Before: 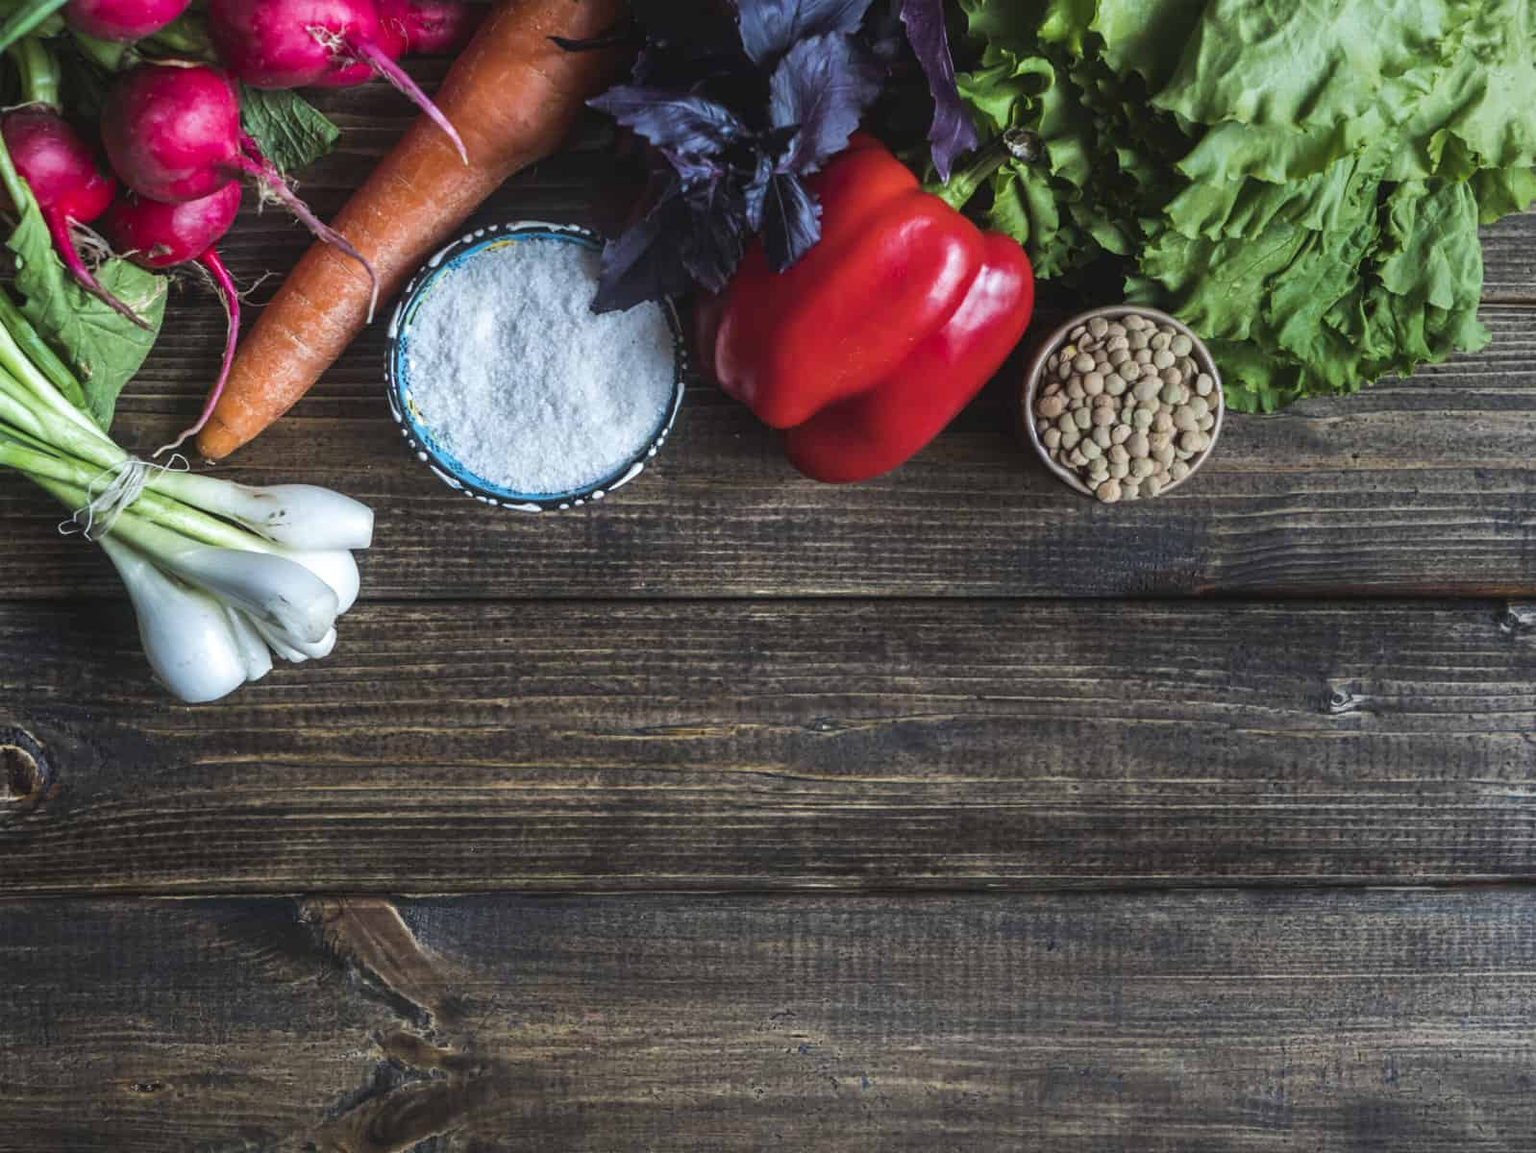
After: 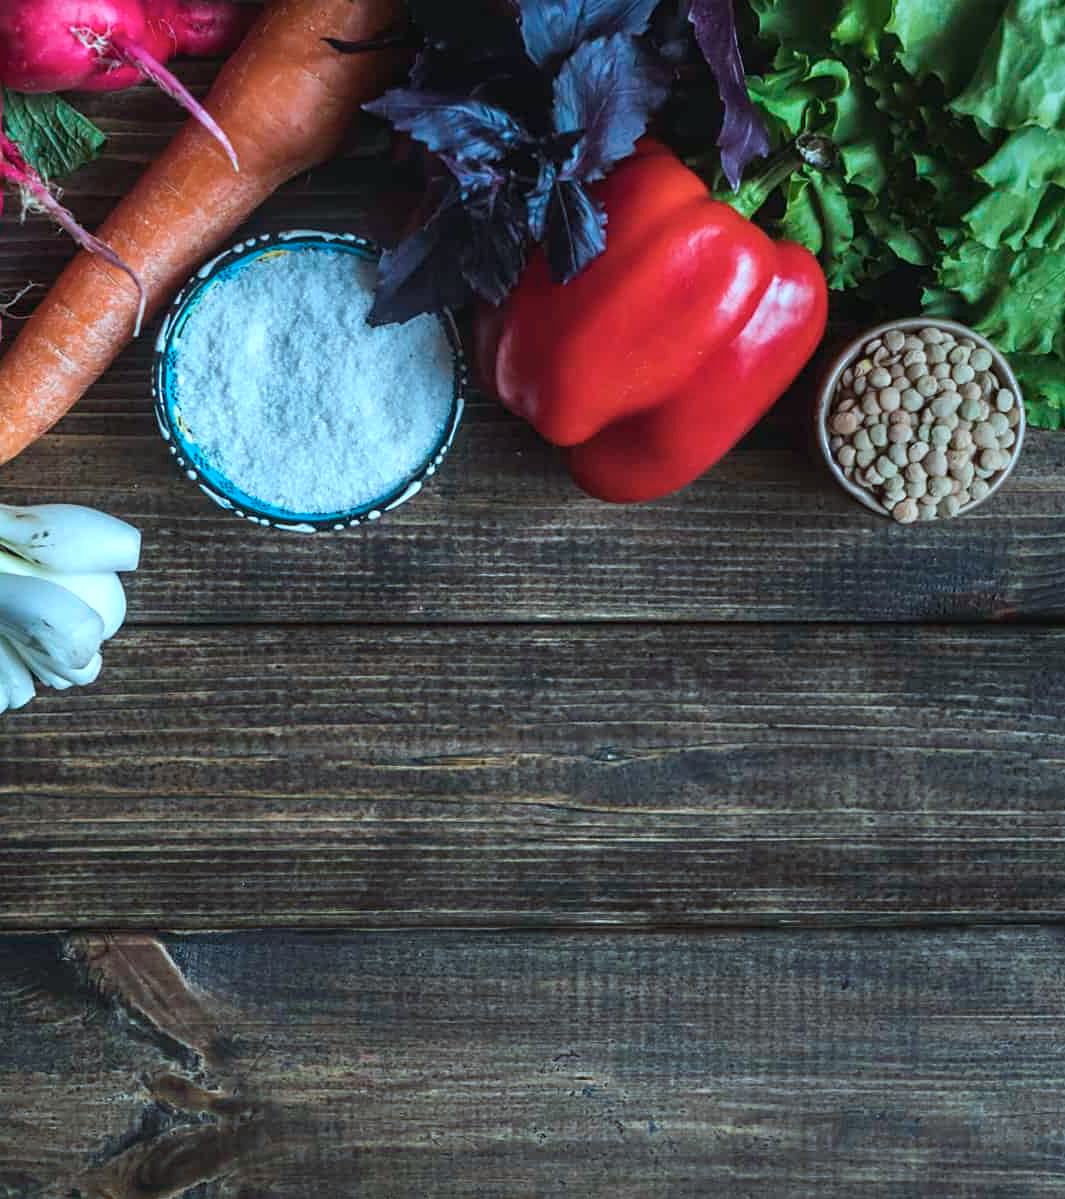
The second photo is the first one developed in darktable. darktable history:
crop and rotate: left 15.546%, right 17.787%
color correction: highlights a* -11.71, highlights b* -15.58
sharpen: amount 0.2
